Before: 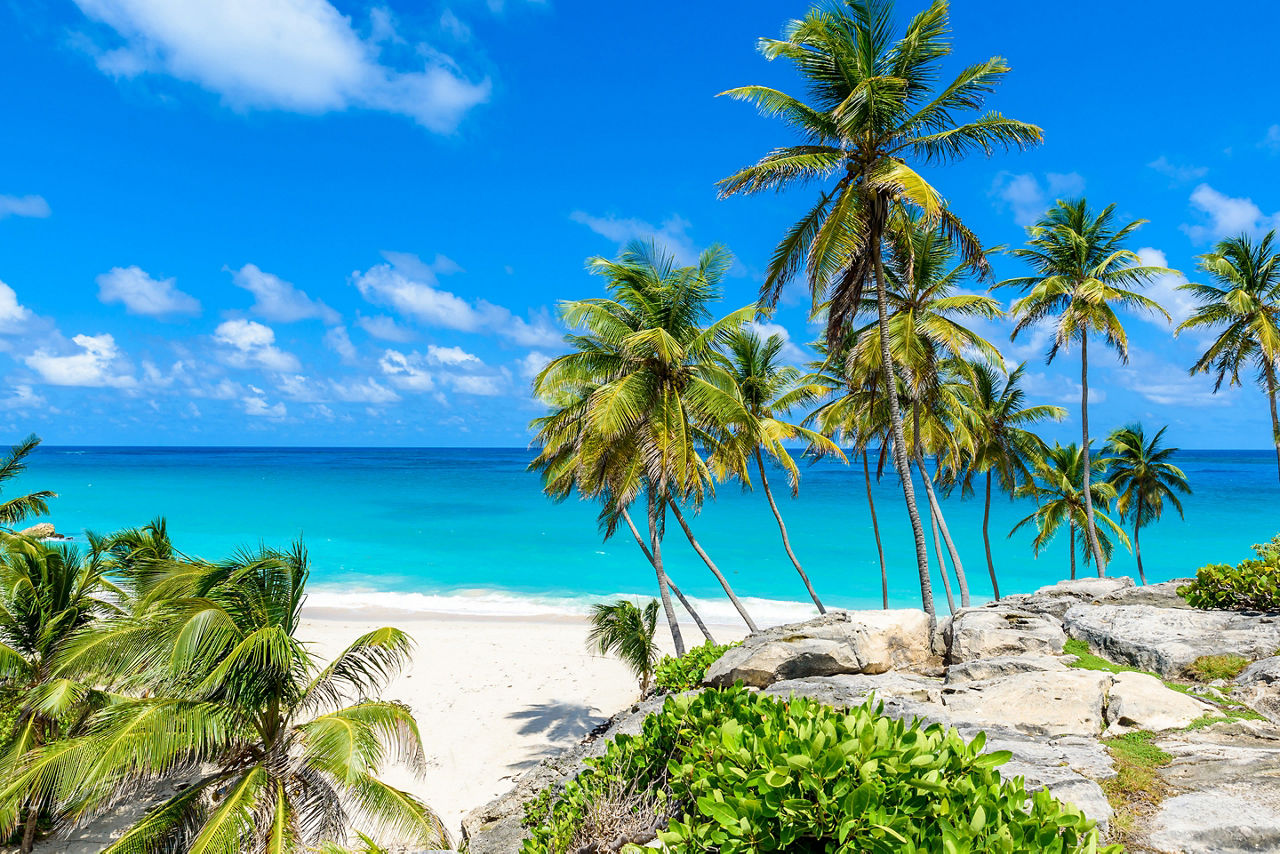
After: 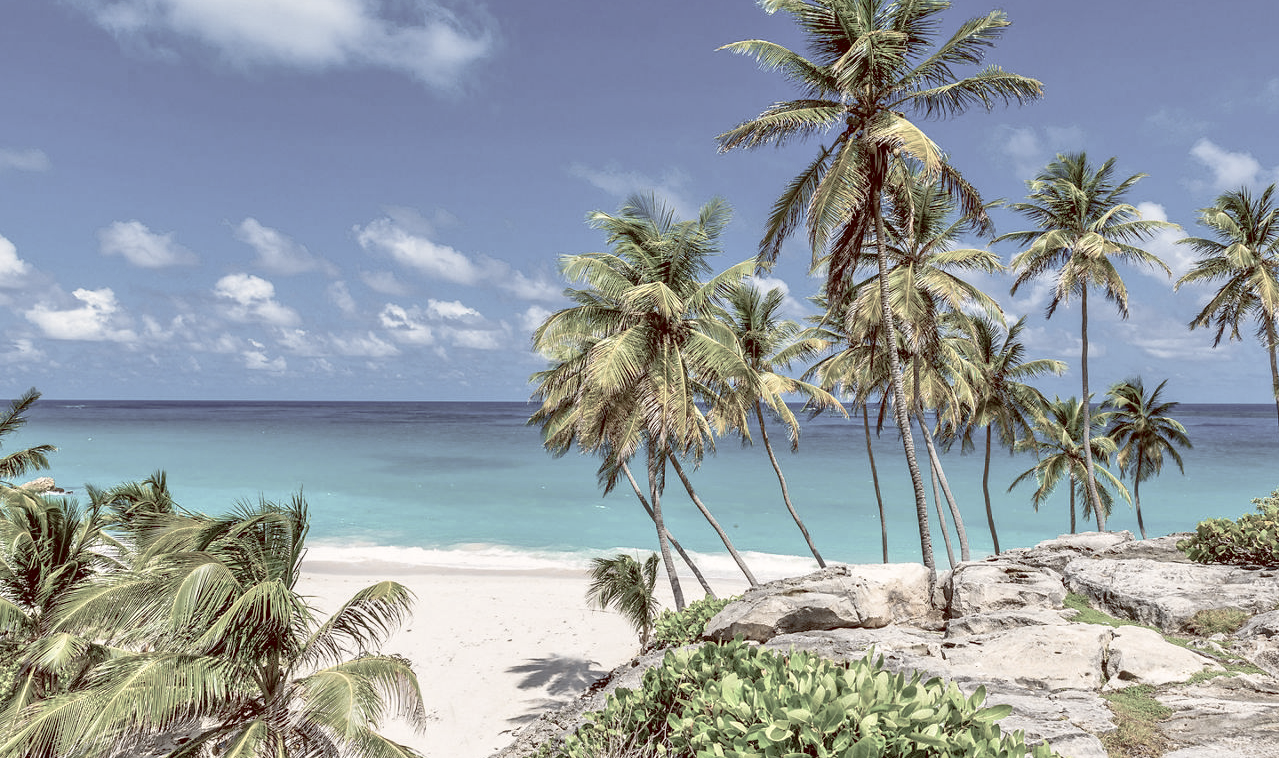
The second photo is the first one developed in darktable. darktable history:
local contrast: highlights 25%, shadows 75%, midtone range 0.75
tone equalizer: -7 EV 0.15 EV, -6 EV 0.6 EV, -5 EV 1.15 EV, -4 EV 1.33 EV, -3 EV 1.15 EV, -2 EV 0.6 EV, -1 EV 0.15 EV, mask exposure compensation -0.5 EV
color balance rgb: shadows lift › luminance 1%, shadows lift › chroma 0.2%, shadows lift › hue 20°, power › luminance 1%, power › chroma 0.4%, power › hue 34°, highlights gain › luminance 0.8%, highlights gain › chroma 0.4%, highlights gain › hue 44°, global offset › chroma 0.4%, global offset › hue 34°, white fulcrum 0.08 EV, linear chroma grading › shadows -7%, linear chroma grading › highlights -7%, linear chroma grading › global chroma -10%, linear chroma grading › mid-tones -8%, perceptual saturation grading › global saturation -28%, perceptual saturation grading › highlights -20%, perceptual saturation grading › mid-tones -24%, perceptual saturation grading › shadows -24%, perceptual brilliance grading › global brilliance -1%, perceptual brilliance grading › highlights -1%, perceptual brilliance grading › mid-tones -1%, perceptual brilliance grading › shadows -1%, global vibrance -17%, contrast -6%
crop and rotate: top 5.609%, bottom 5.609%
